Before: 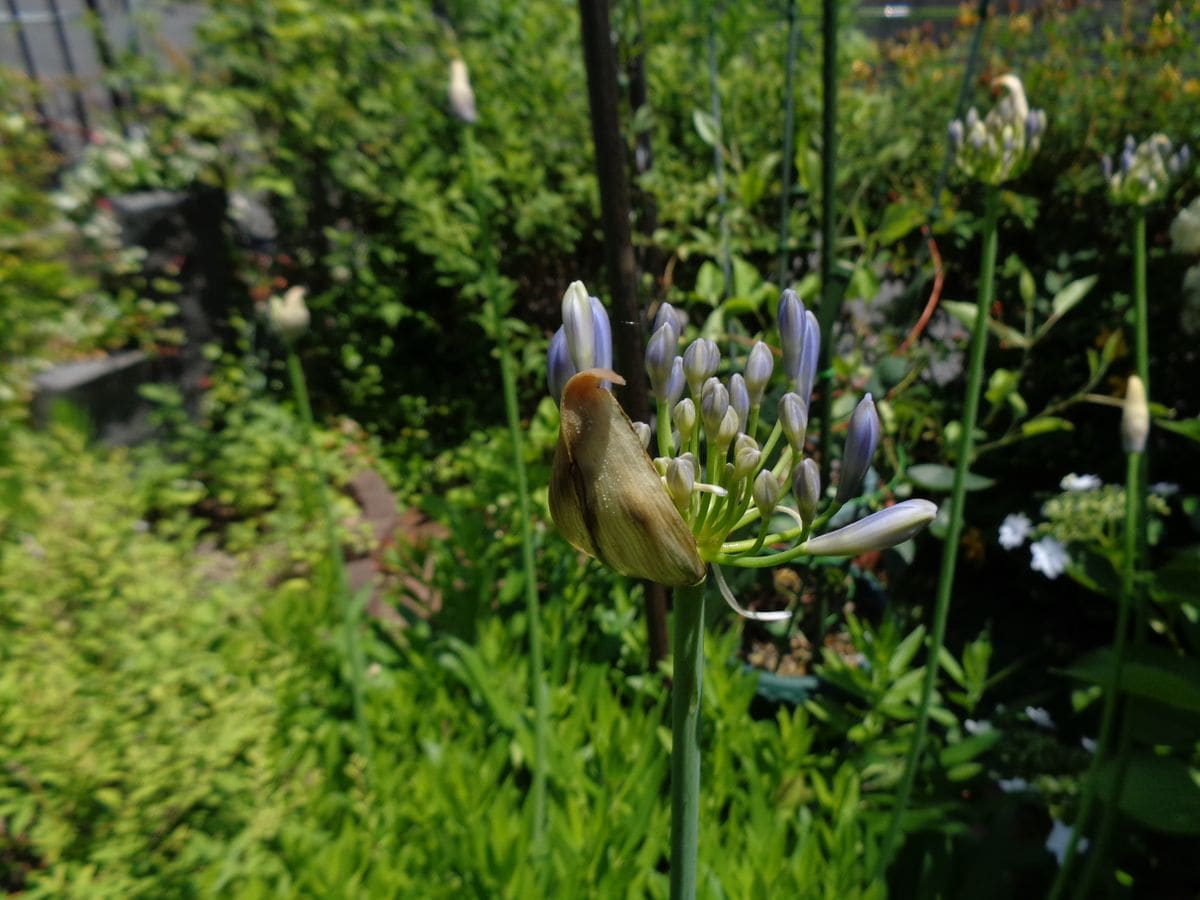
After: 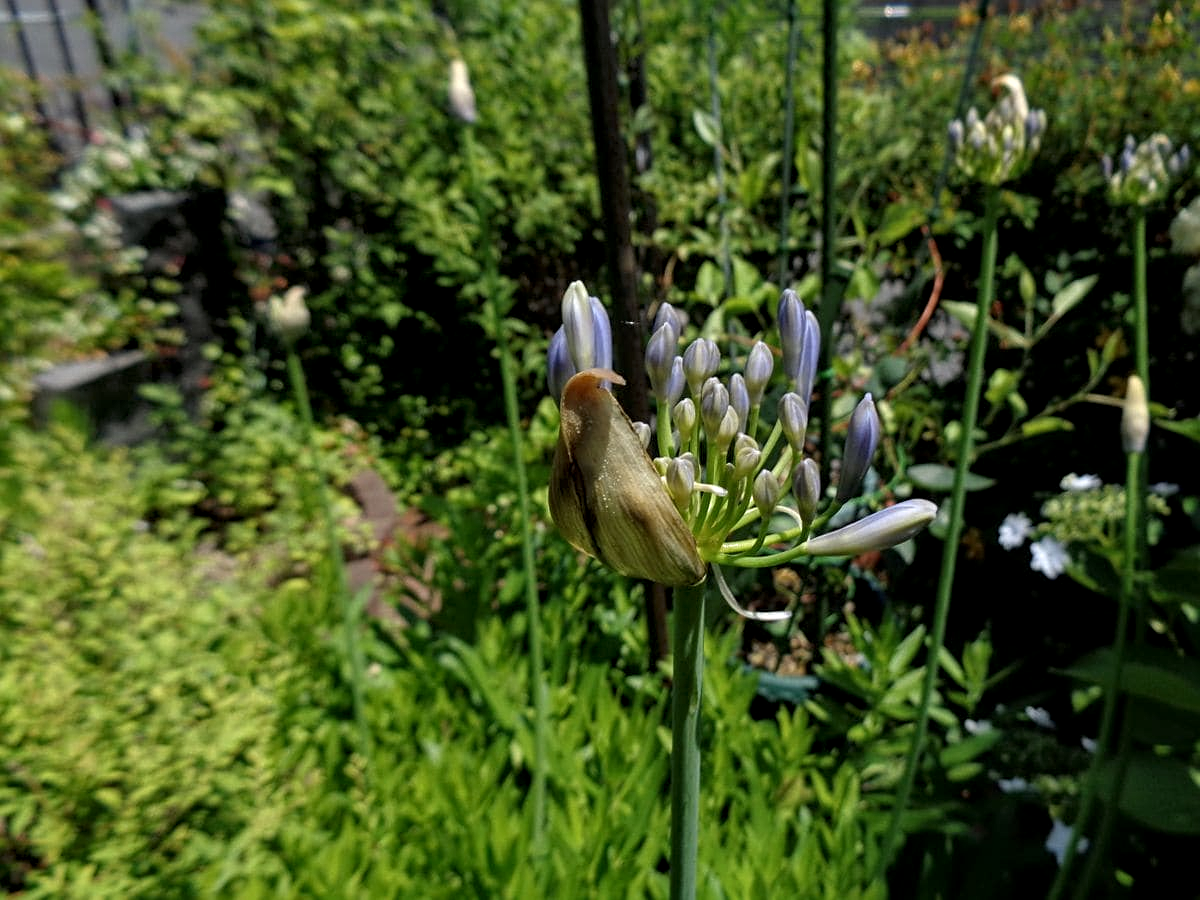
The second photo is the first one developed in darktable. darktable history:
sharpen: radius 2.494, amount 0.329
levels: white 99.97%
local contrast: highlights 88%, shadows 79%
